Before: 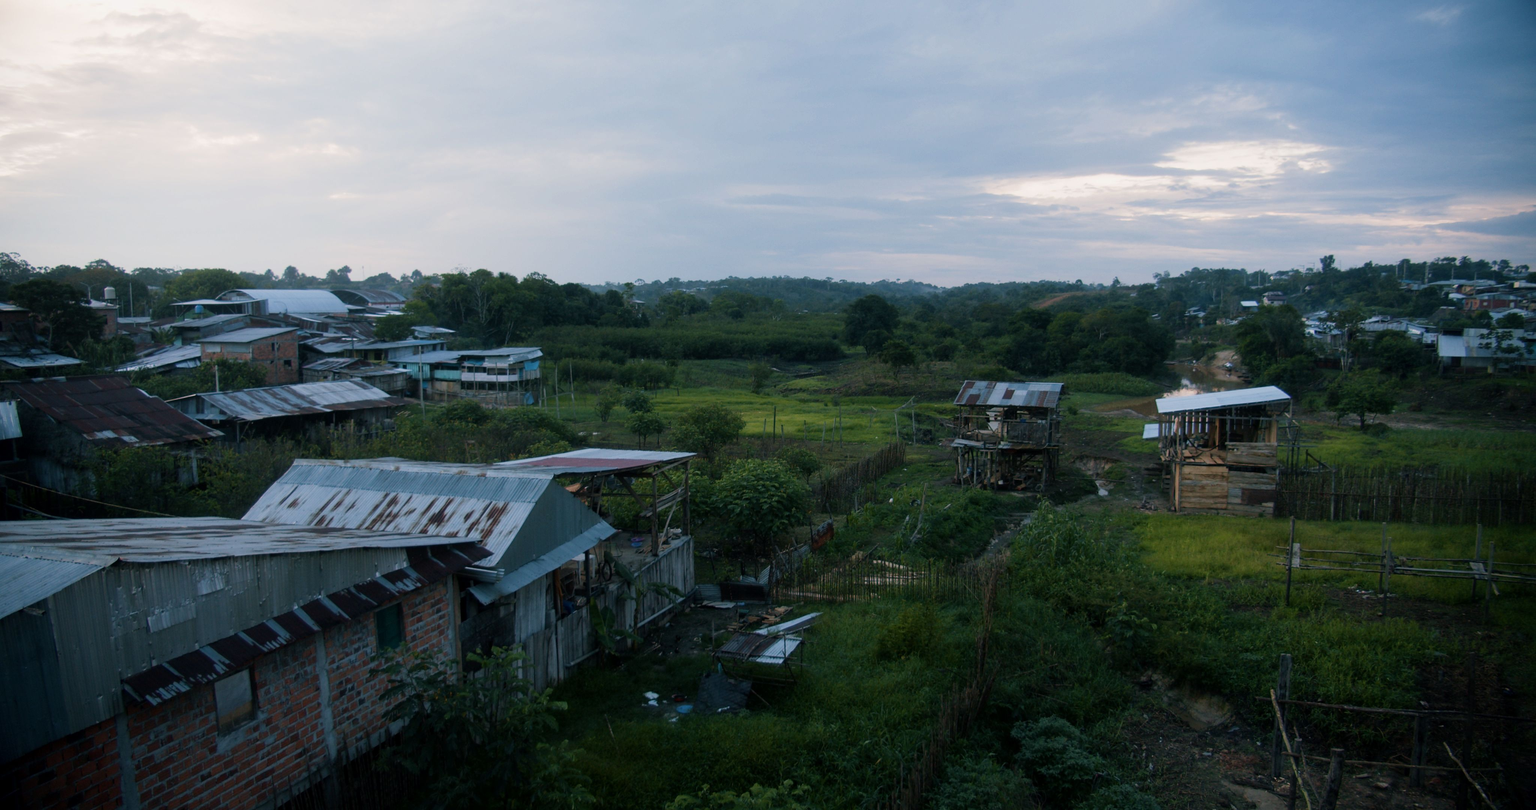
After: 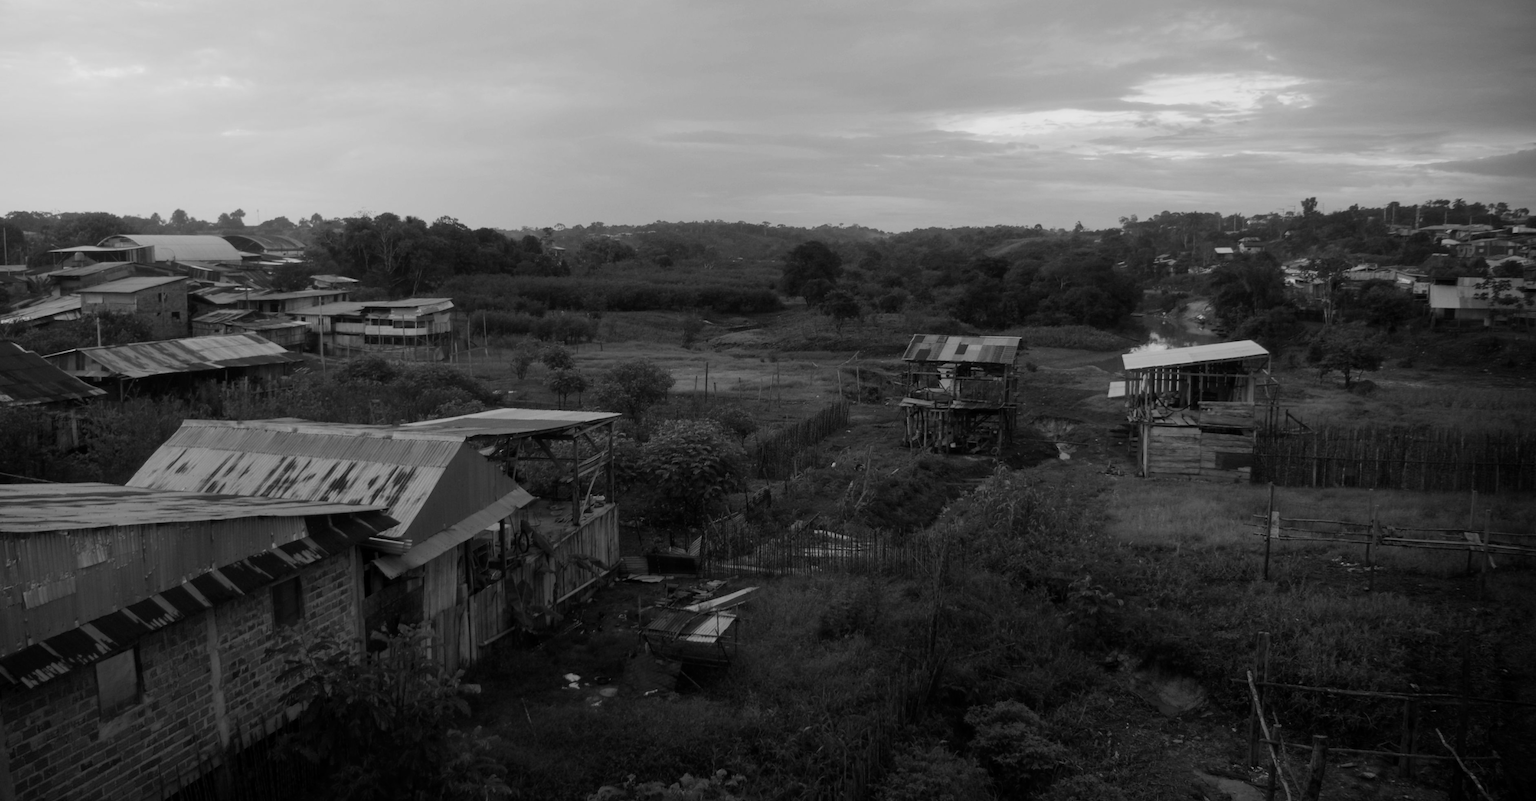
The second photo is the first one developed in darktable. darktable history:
monochrome: a 30.25, b 92.03
crop and rotate: left 8.262%, top 9.226%
